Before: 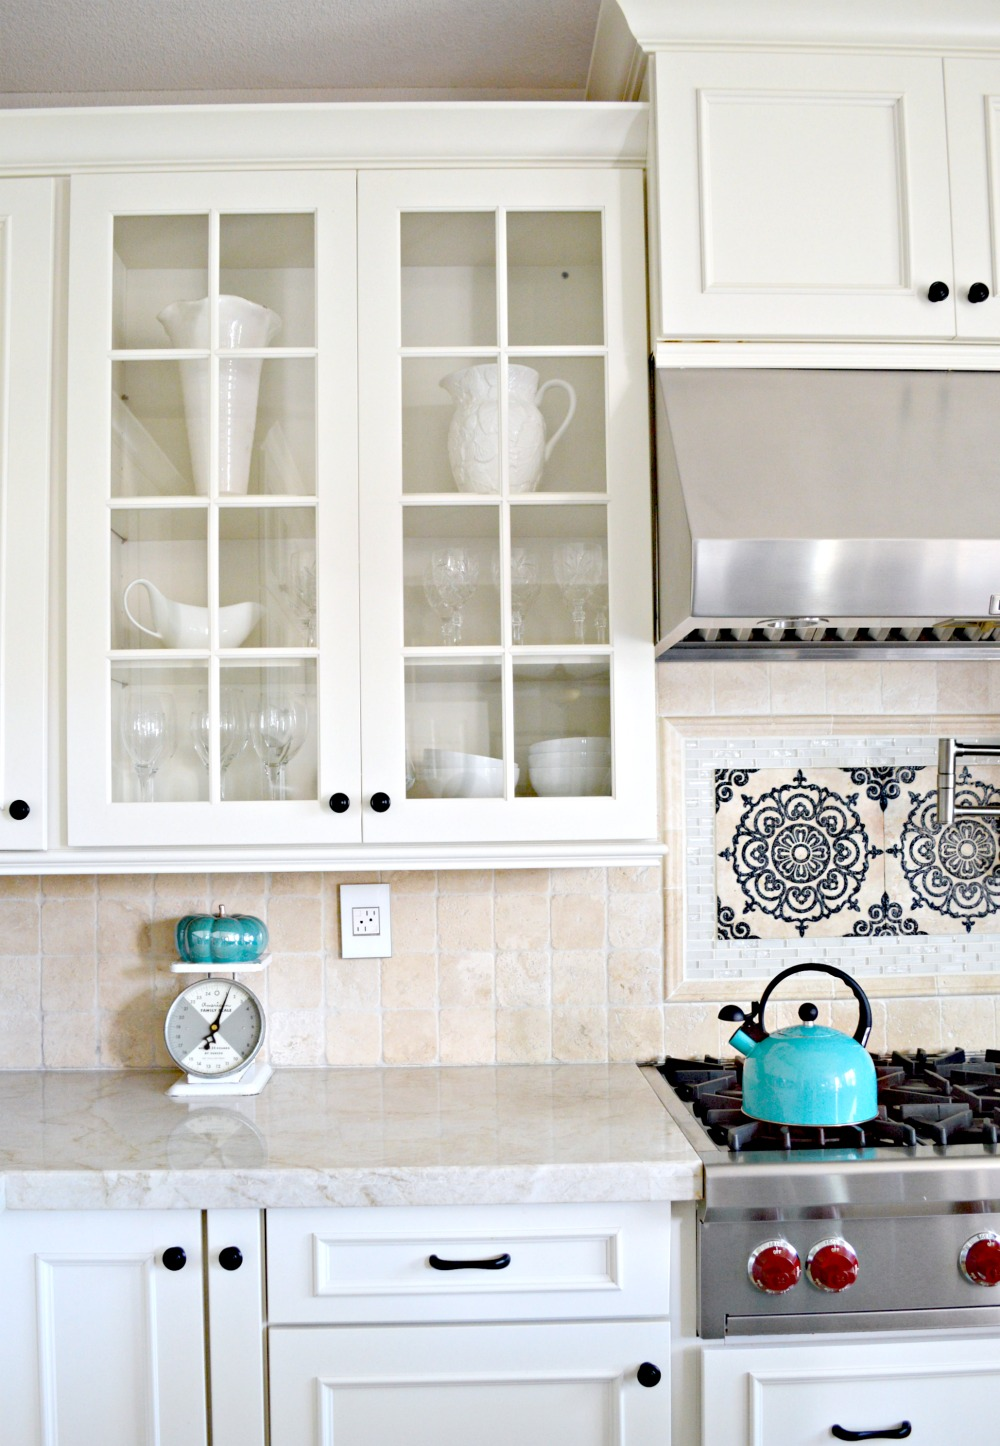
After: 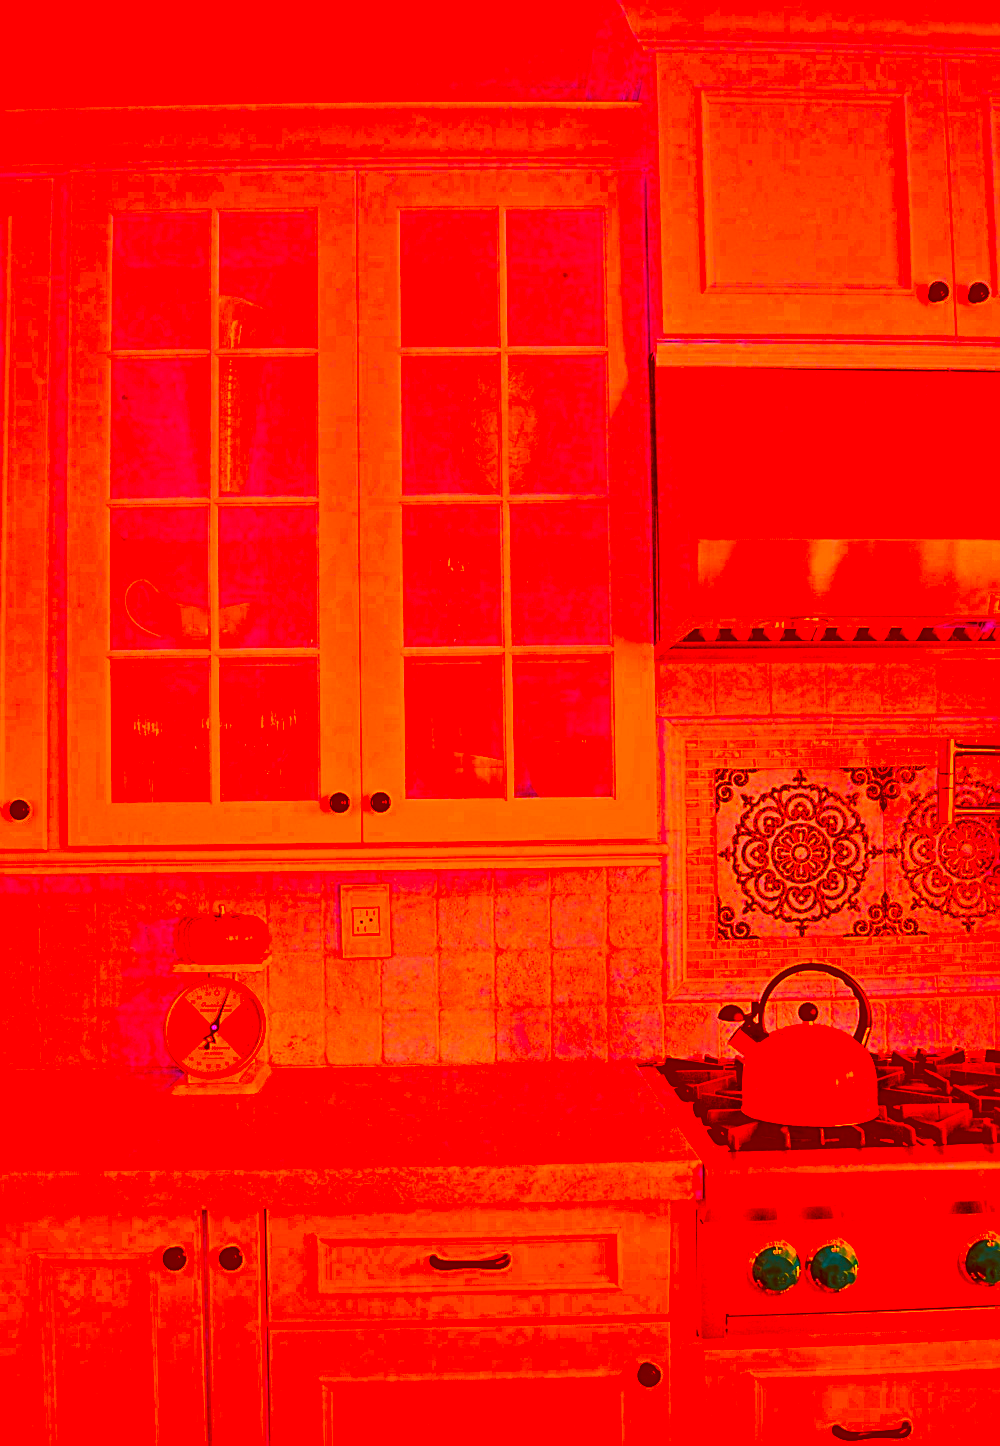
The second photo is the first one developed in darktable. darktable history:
local contrast: highlights 100%, shadows 100%, detail 120%, midtone range 0.2
sharpen: on, module defaults
shadows and highlights: shadows 4.1, highlights -17.6, soften with gaussian
color correction: highlights a* -39.68, highlights b* -40, shadows a* -40, shadows b* -40, saturation -3
exposure: compensate highlight preservation false
